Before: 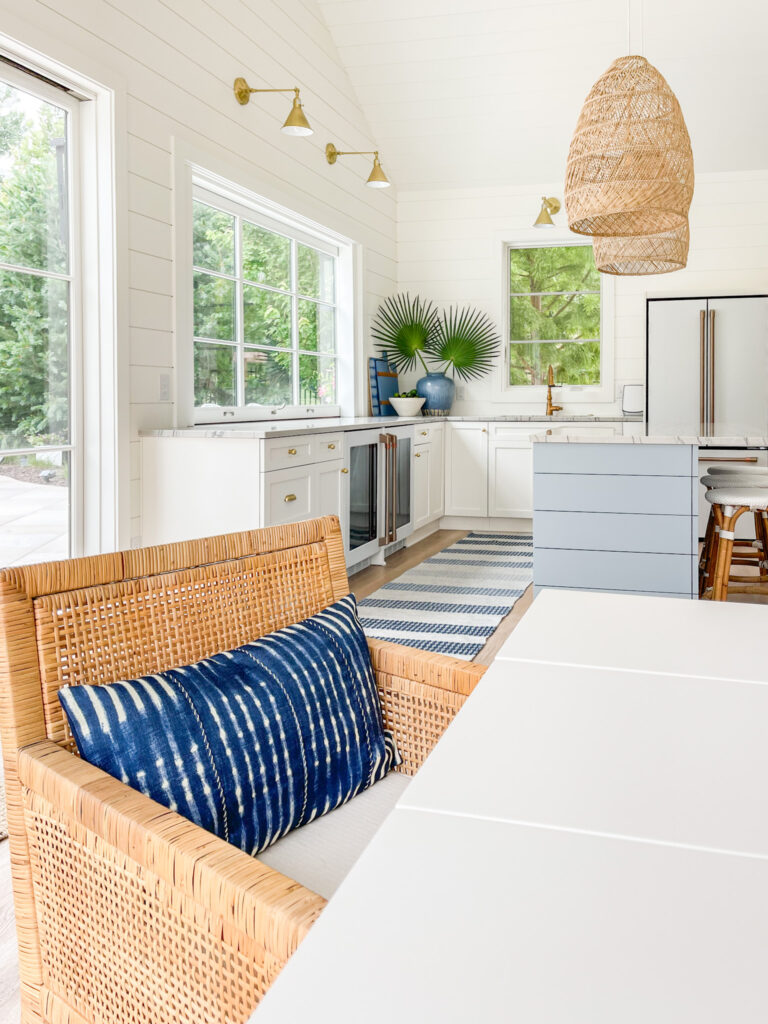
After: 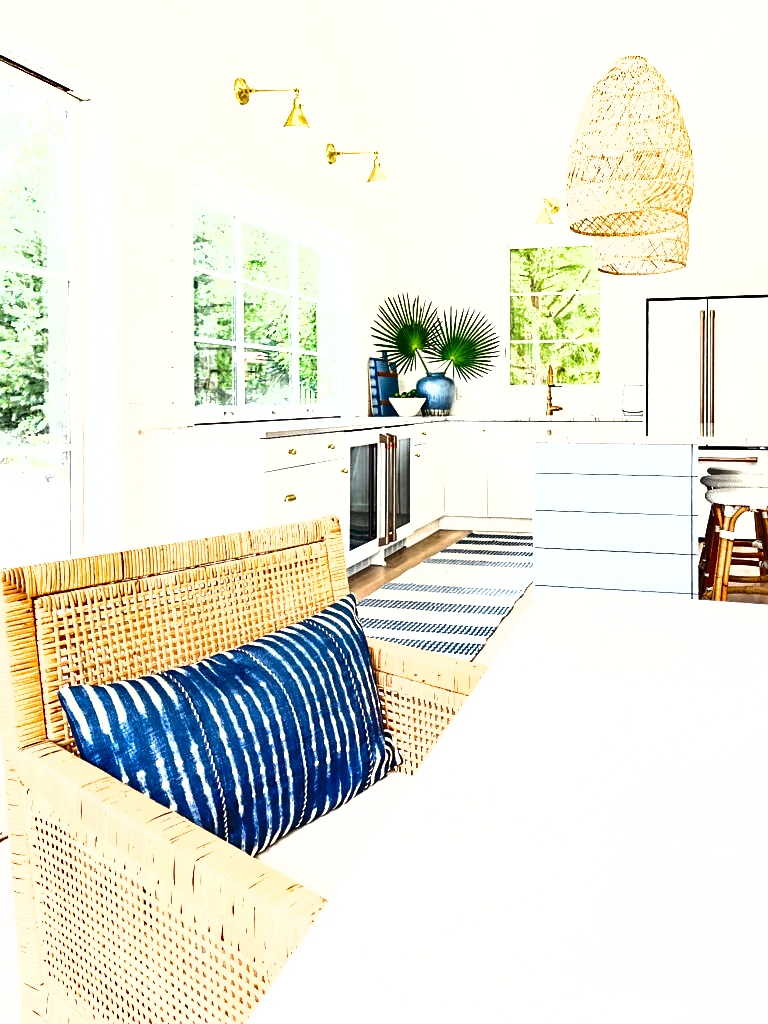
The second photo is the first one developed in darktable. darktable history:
sharpen: on, module defaults
exposure: black level correction 0, exposure 1.443 EV, compensate highlight preservation false
shadows and highlights: low approximation 0.01, soften with gaussian
